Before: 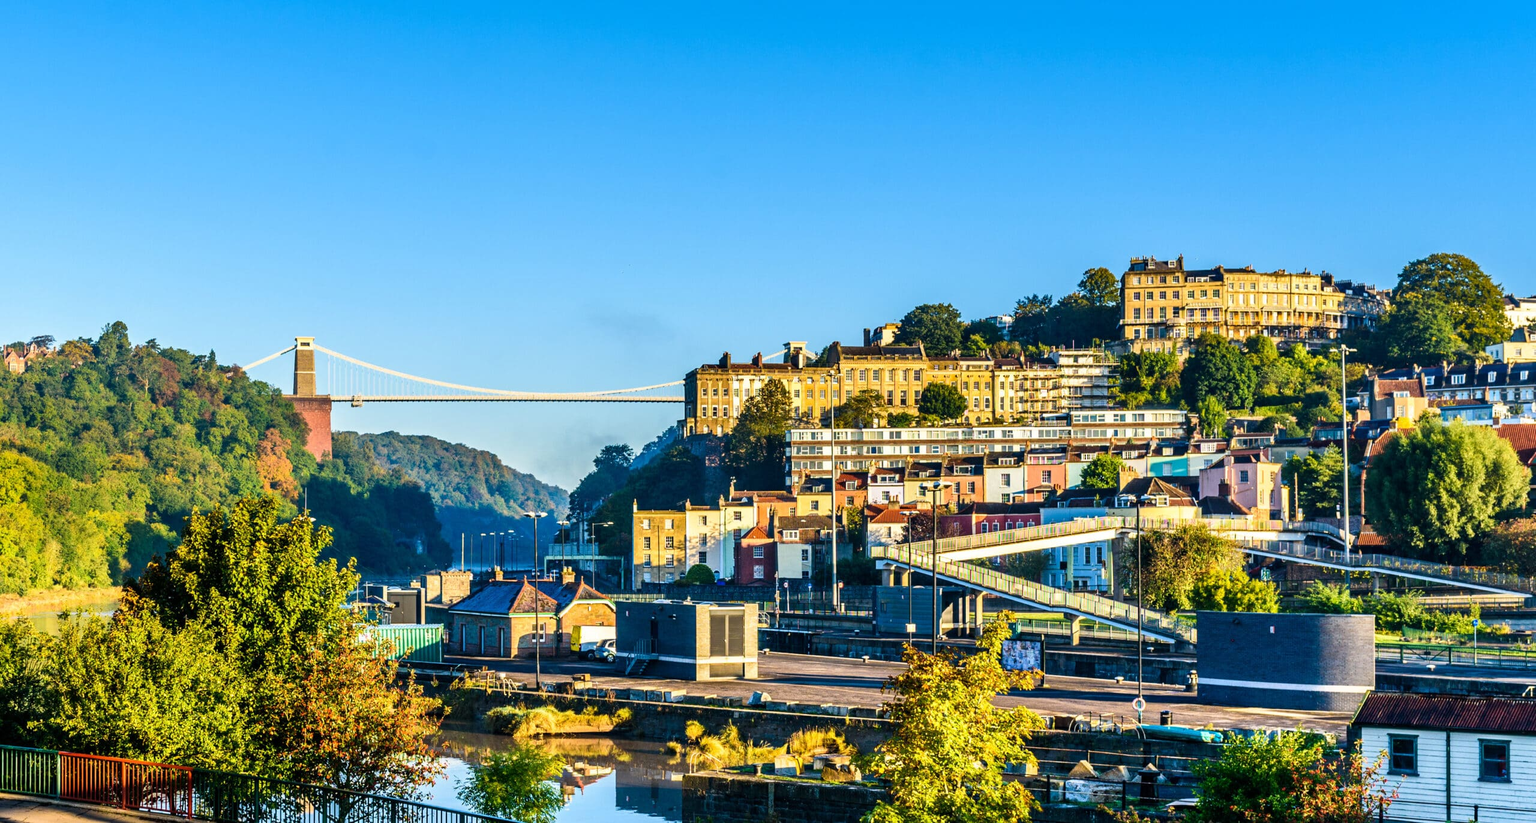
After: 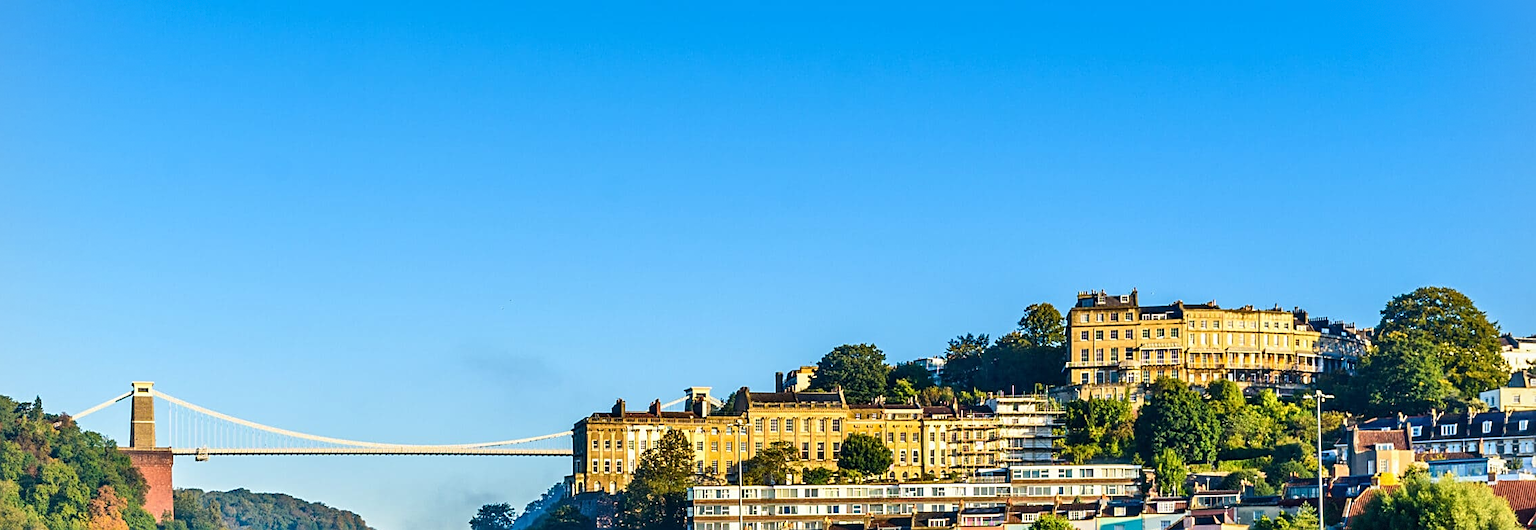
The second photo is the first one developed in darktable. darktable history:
crop and rotate: left 11.666%, bottom 43.055%
vignetting: fall-off radius 93.49%, brightness -0.293, dithering 8-bit output
sharpen: on, module defaults
